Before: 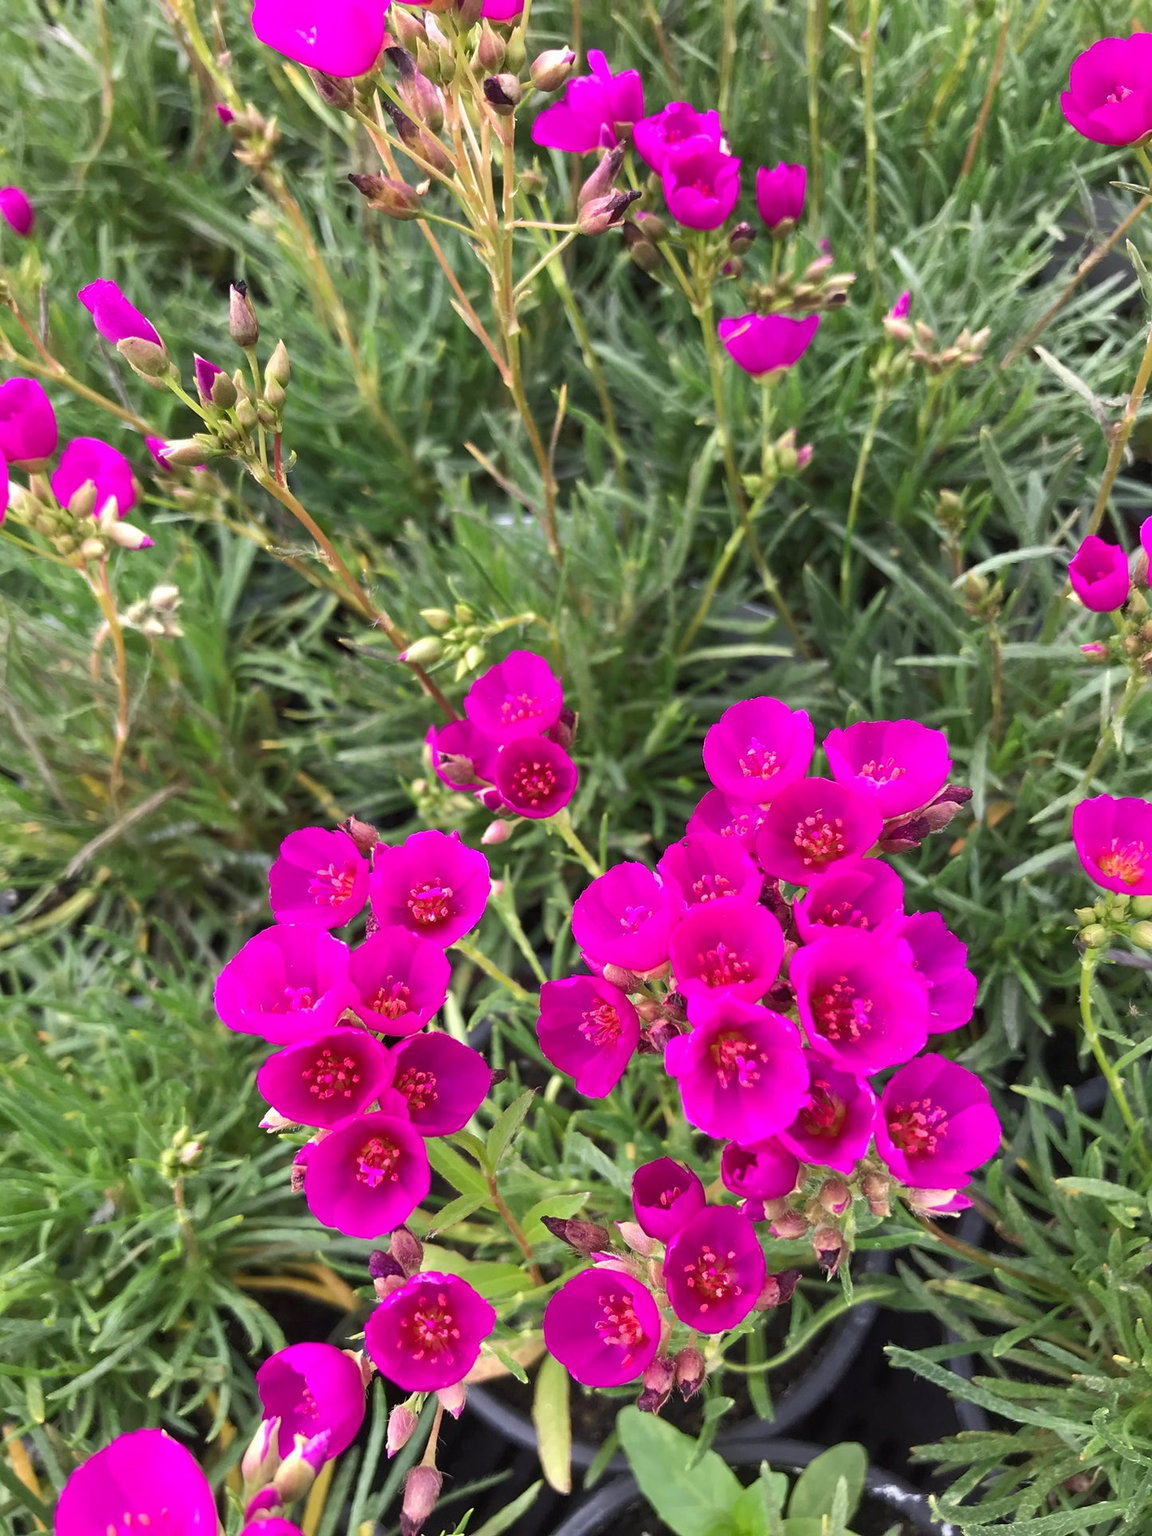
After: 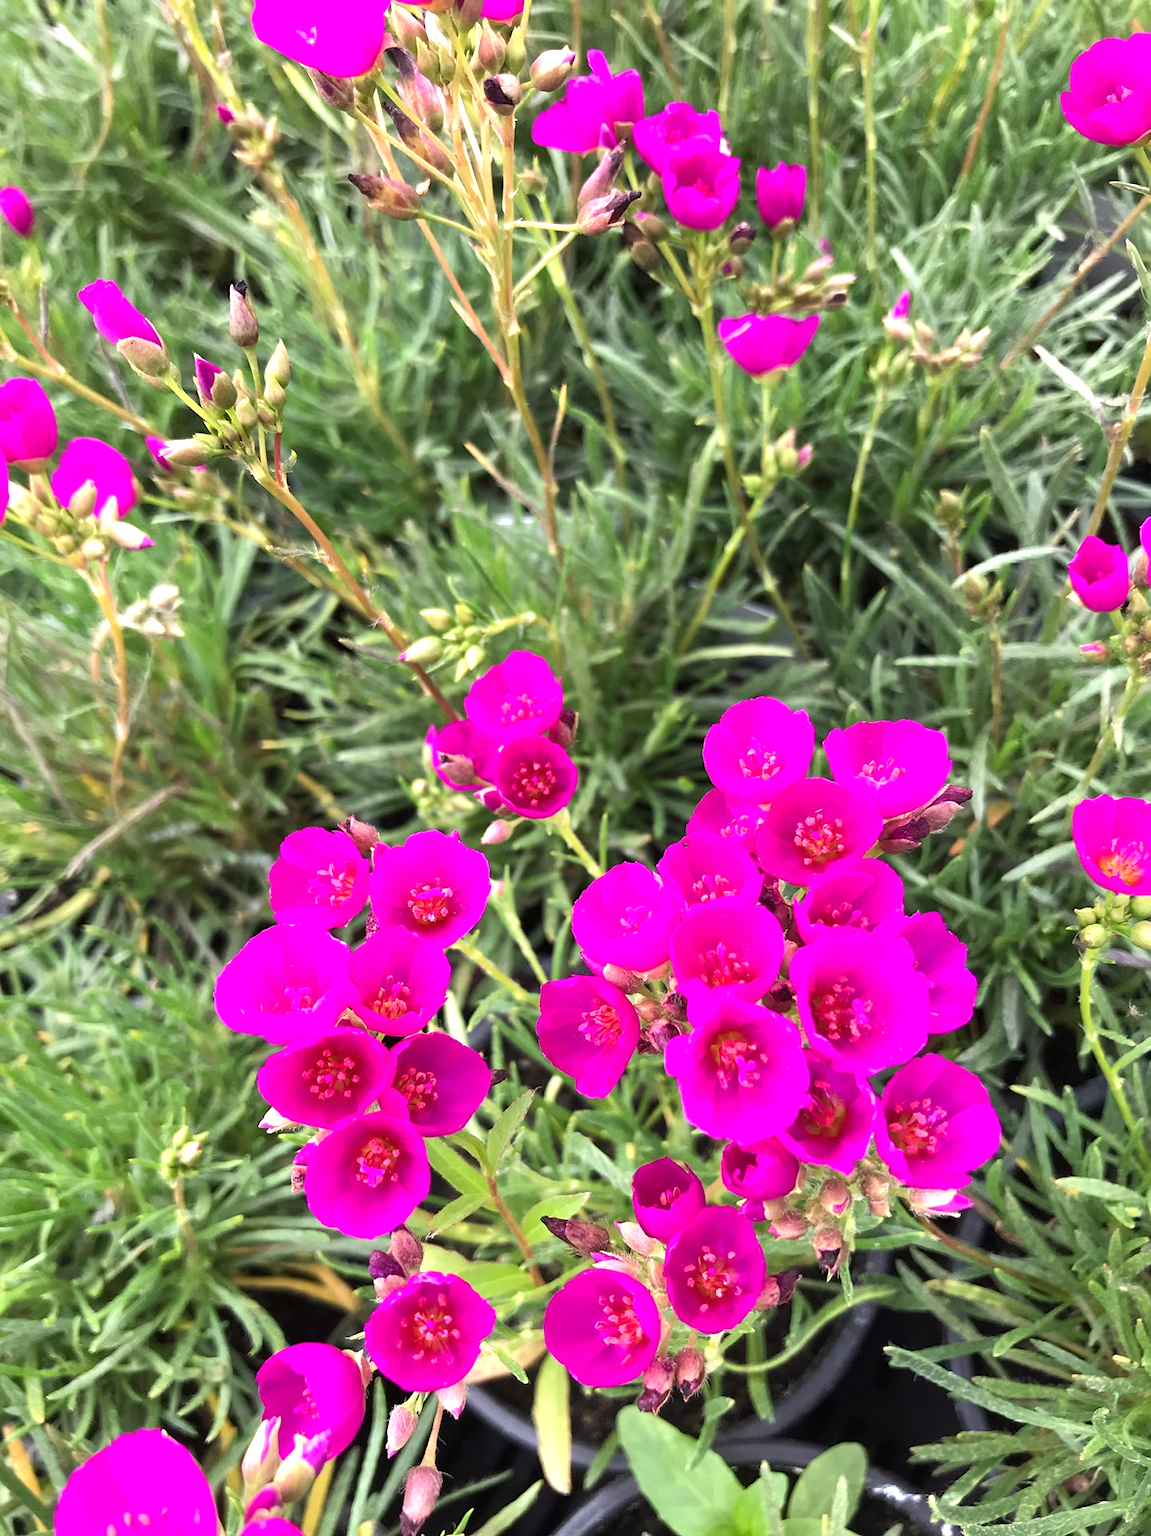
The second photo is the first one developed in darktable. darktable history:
tone equalizer: -8 EV -0.741 EV, -7 EV -0.723 EV, -6 EV -0.562 EV, -5 EV -0.371 EV, -3 EV 0.367 EV, -2 EV 0.6 EV, -1 EV 0.679 EV, +0 EV 0.742 EV, mask exposure compensation -0.496 EV
exposure: exposure -0.003 EV, compensate exposure bias true, compensate highlight preservation false
